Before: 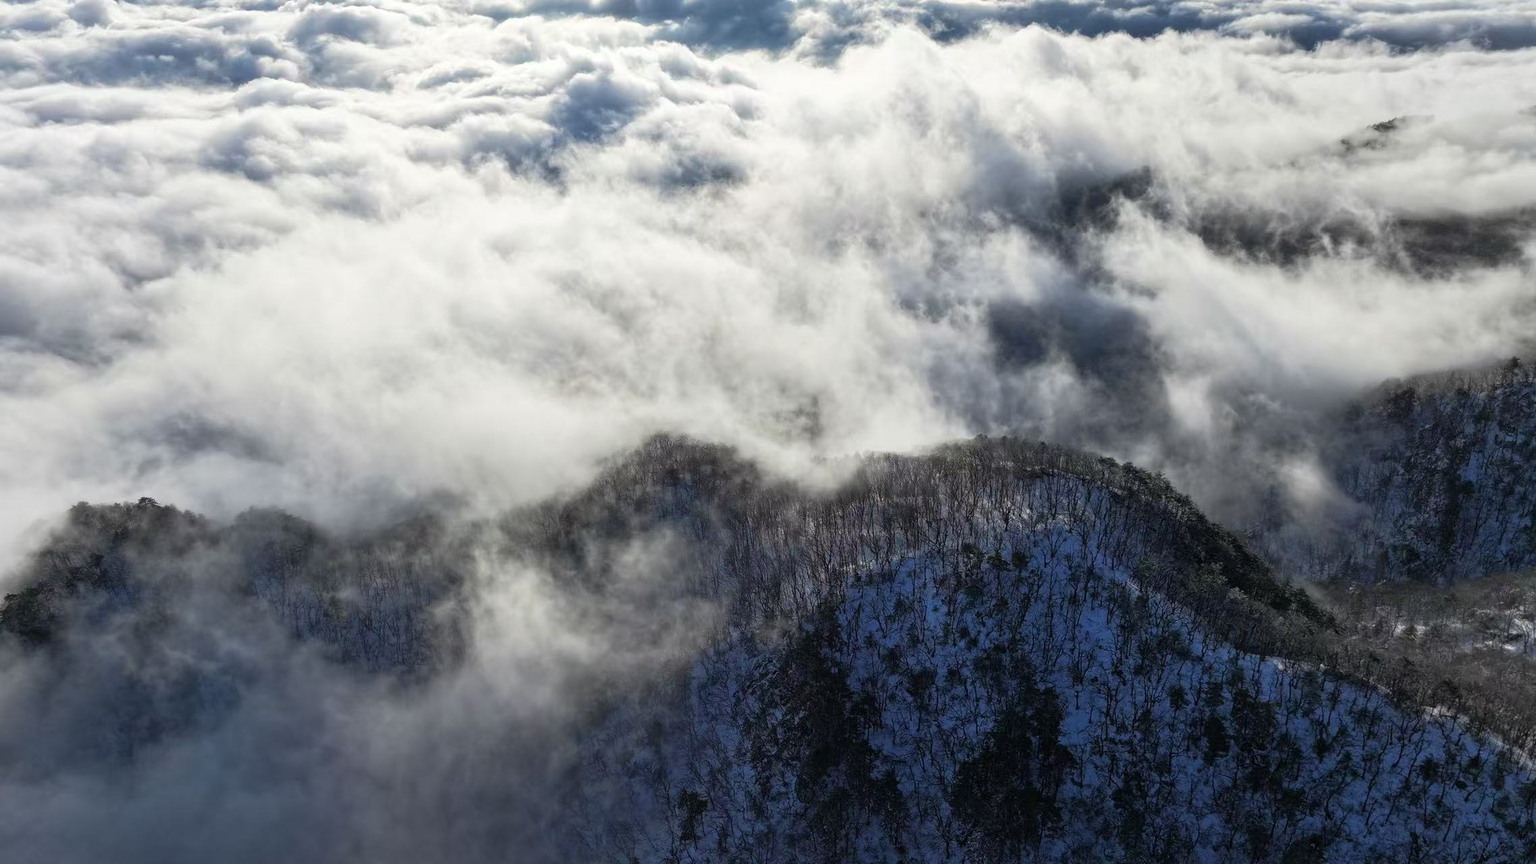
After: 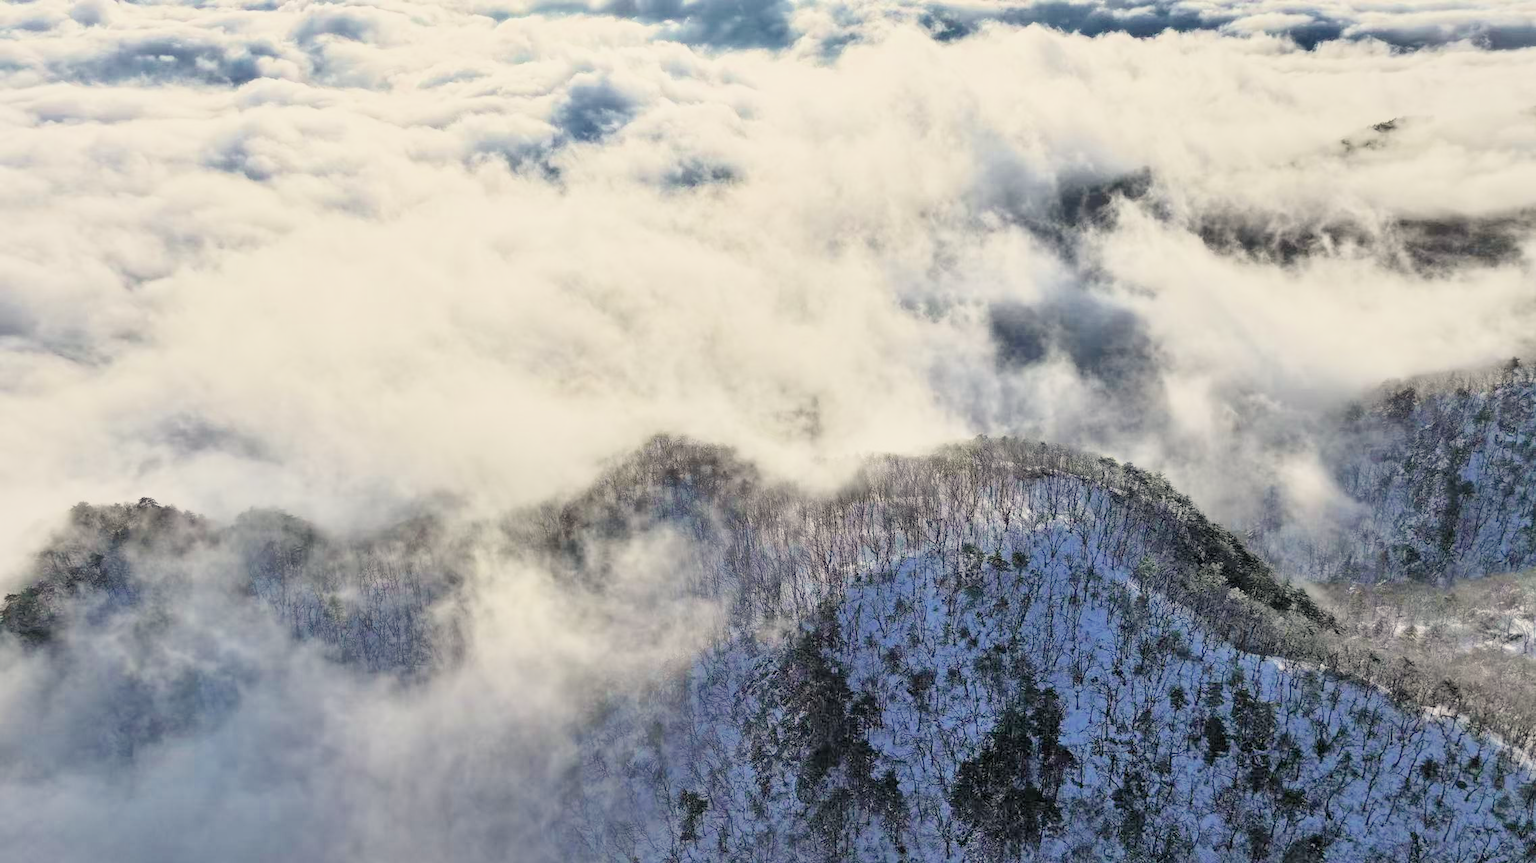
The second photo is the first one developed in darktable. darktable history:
shadows and highlights: soften with gaussian
exposure: compensate highlight preservation false
contrast brightness saturation: contrast 0.11, saturation -0.17
filmic rgb: middle gray luminance 3.44%, black relative exposure -5.92 EV, white relative exposure 6.33 EV, threshold 6 EV, dynamic range scaling 22.4%, target black luminance 0%, hardness 2.33, latitude 45.85%, contrast 0.78, highlights saturation mix 100%, shadows ↔ highlights balance 0.033%, add noise in highlights 0, preserve chrominance max RGB, color science v3 (2019), use custom middle-gray values true, iterations of high-quality reconstruction 0, contrast in highlights soft, enable highlight reconstruction true
white balance: red 1.045, blue 0.932
rgb levels: preserve colors max RGB
